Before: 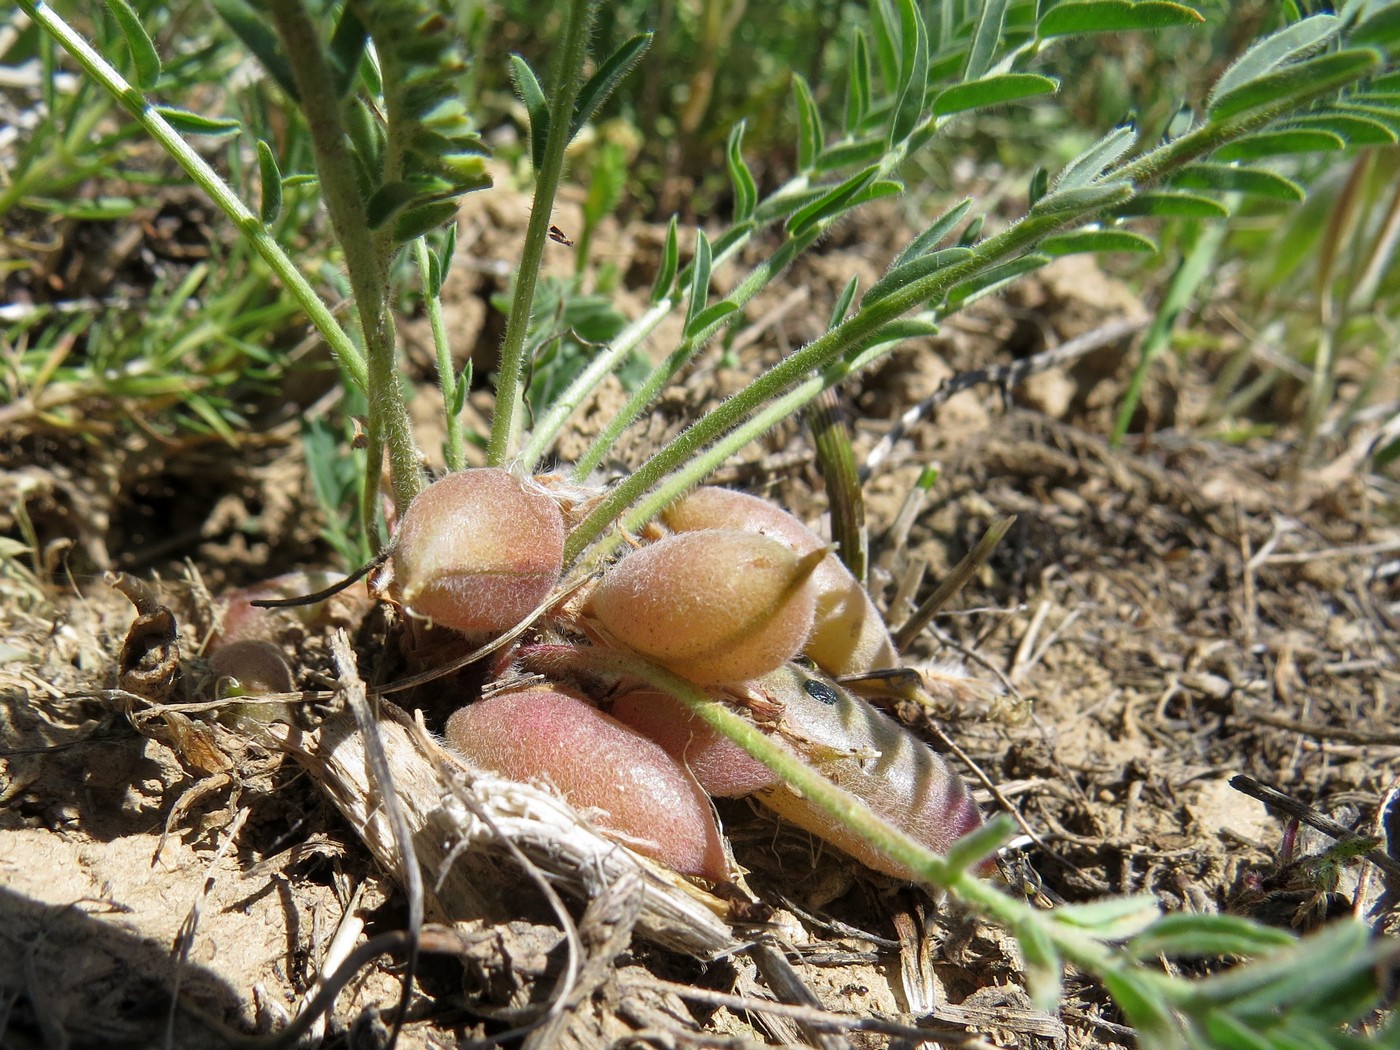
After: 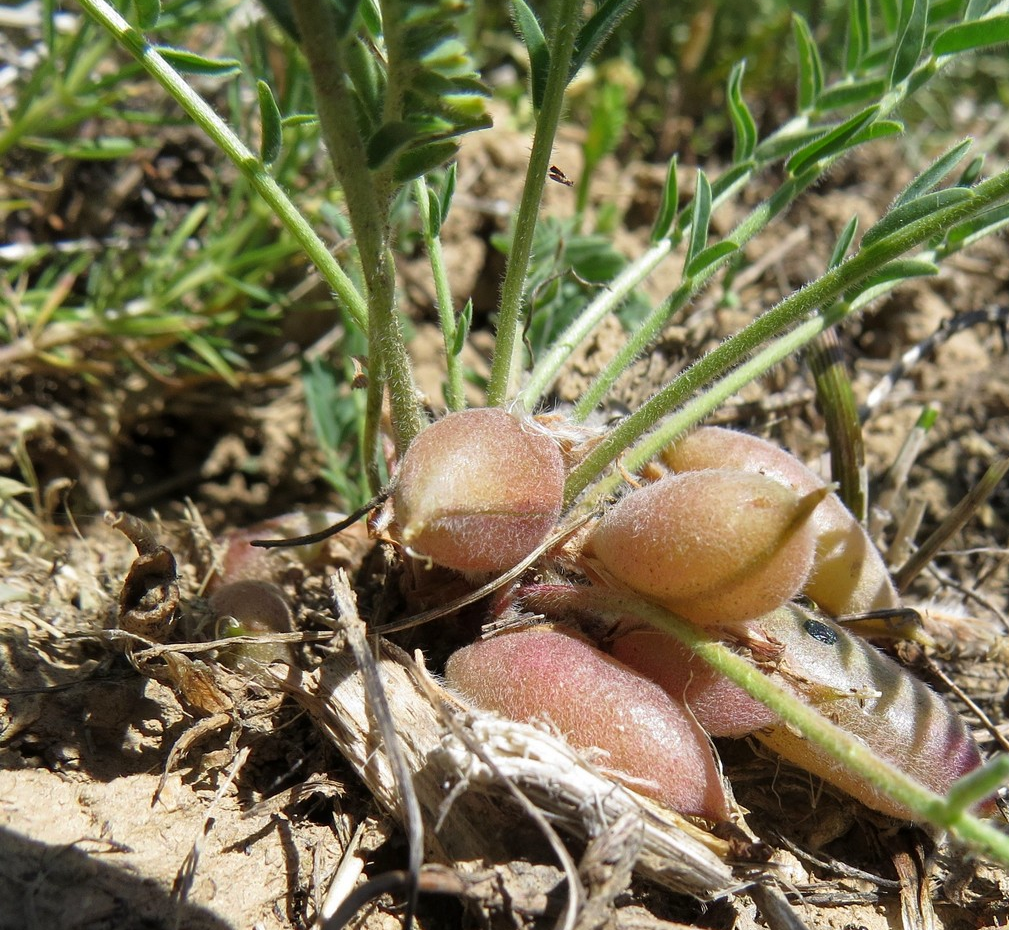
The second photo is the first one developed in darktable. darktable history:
crop: top 5.768%, right 27.89%, bottom 5.649%
